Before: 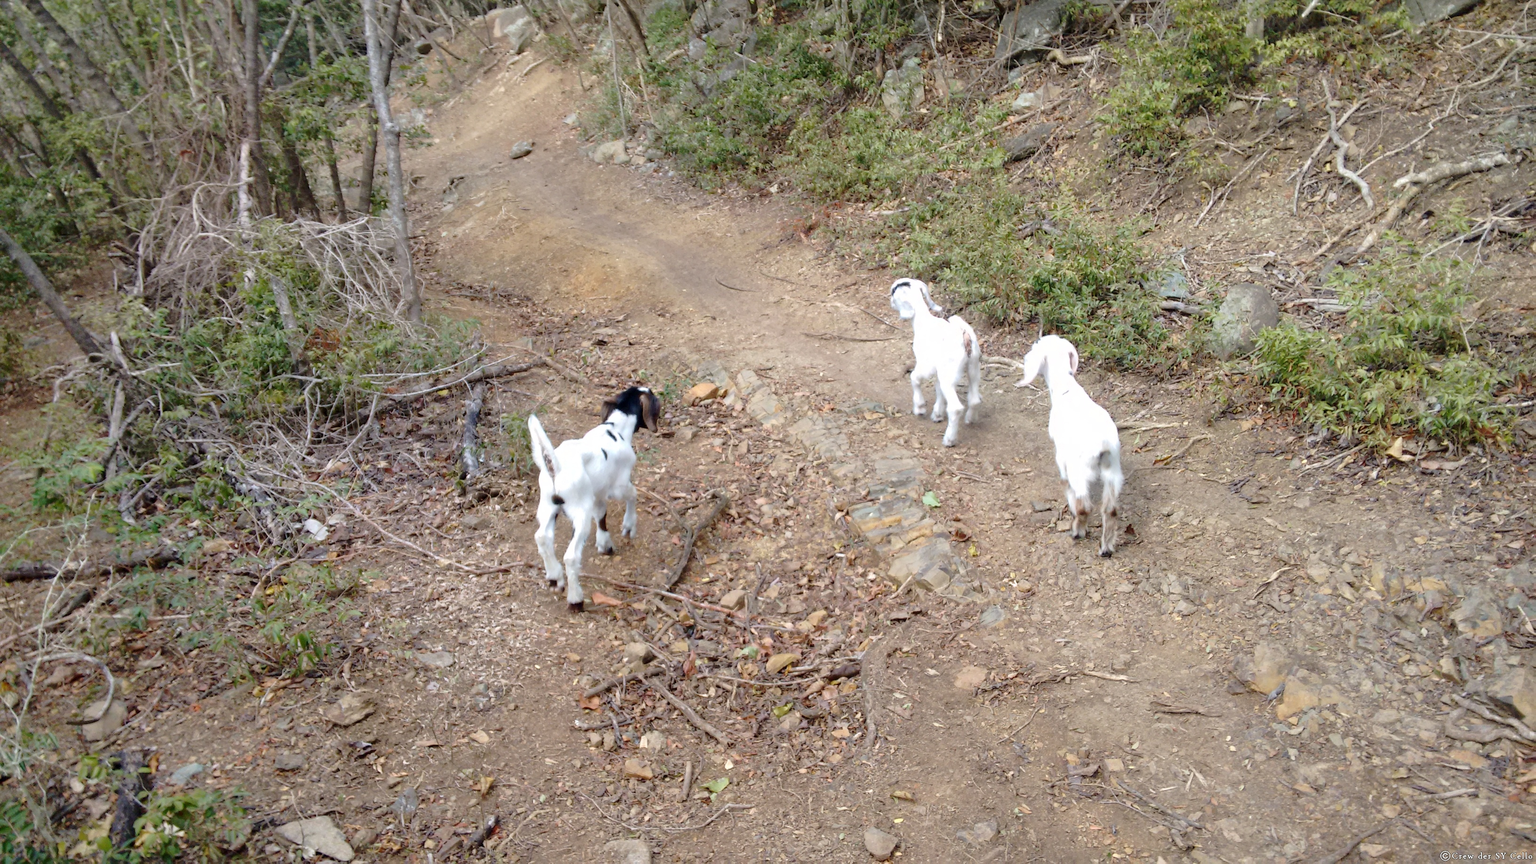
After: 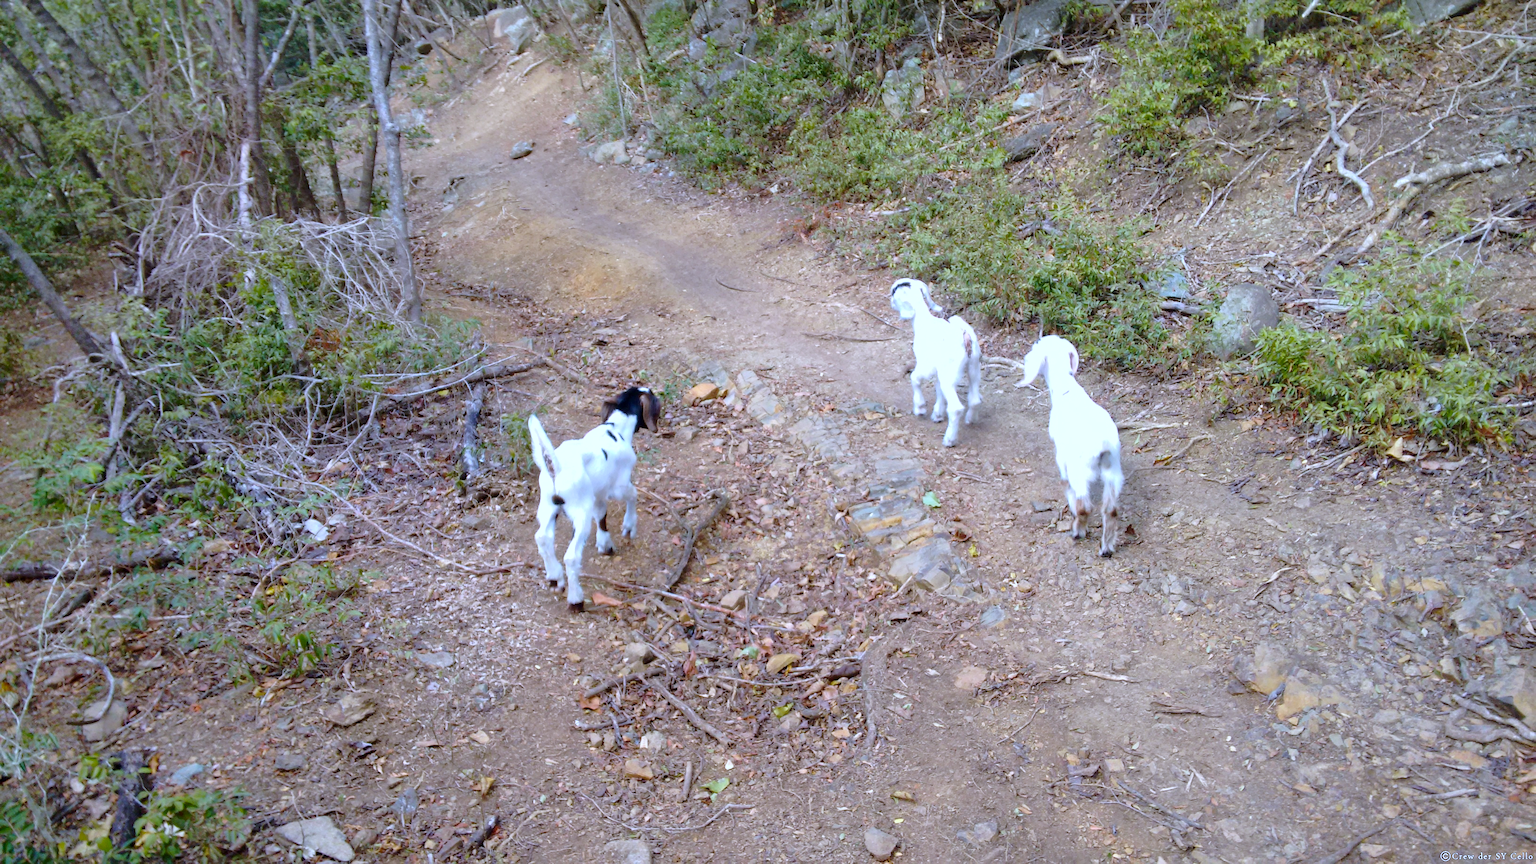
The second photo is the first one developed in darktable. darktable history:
white balance: red 0.948, green 1.02, blue 1.176
color balance rgb: global vibrance 42.74%
